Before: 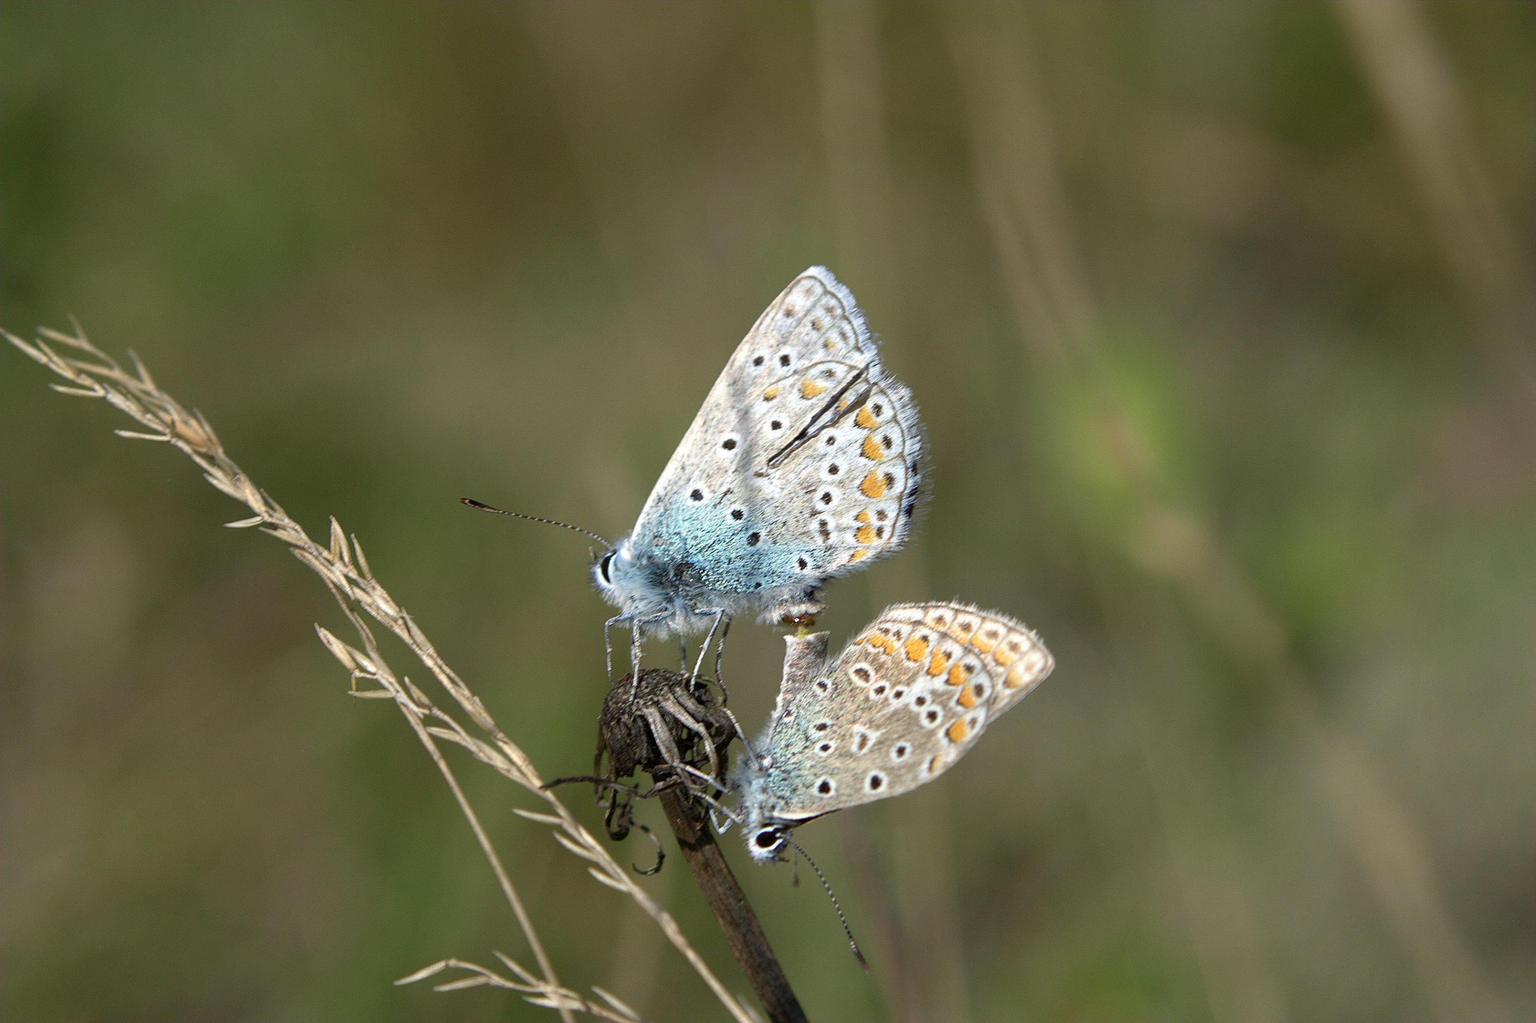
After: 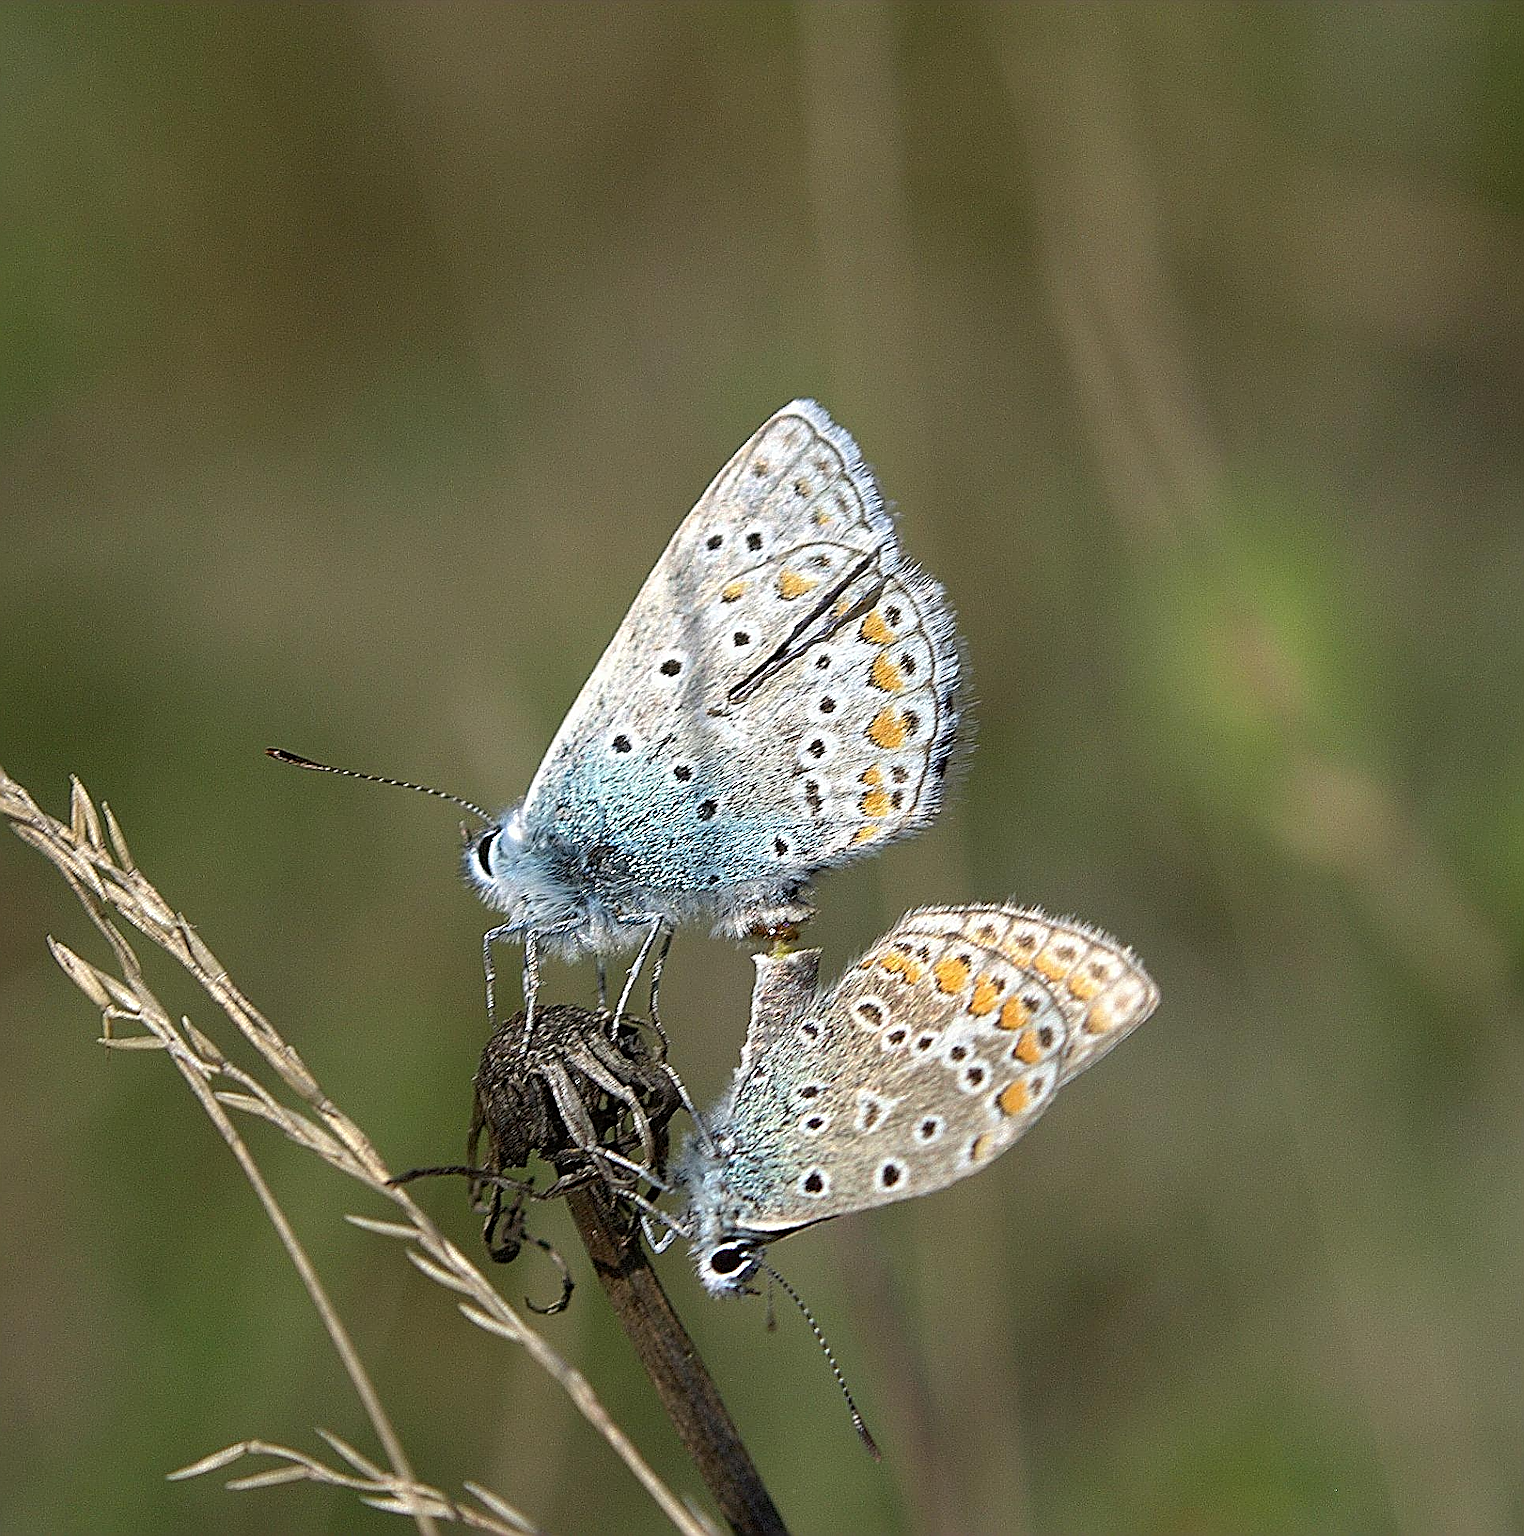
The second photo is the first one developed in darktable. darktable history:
sharpen: amount 2
crop and rotate: left 18.442%, right 15.508%
